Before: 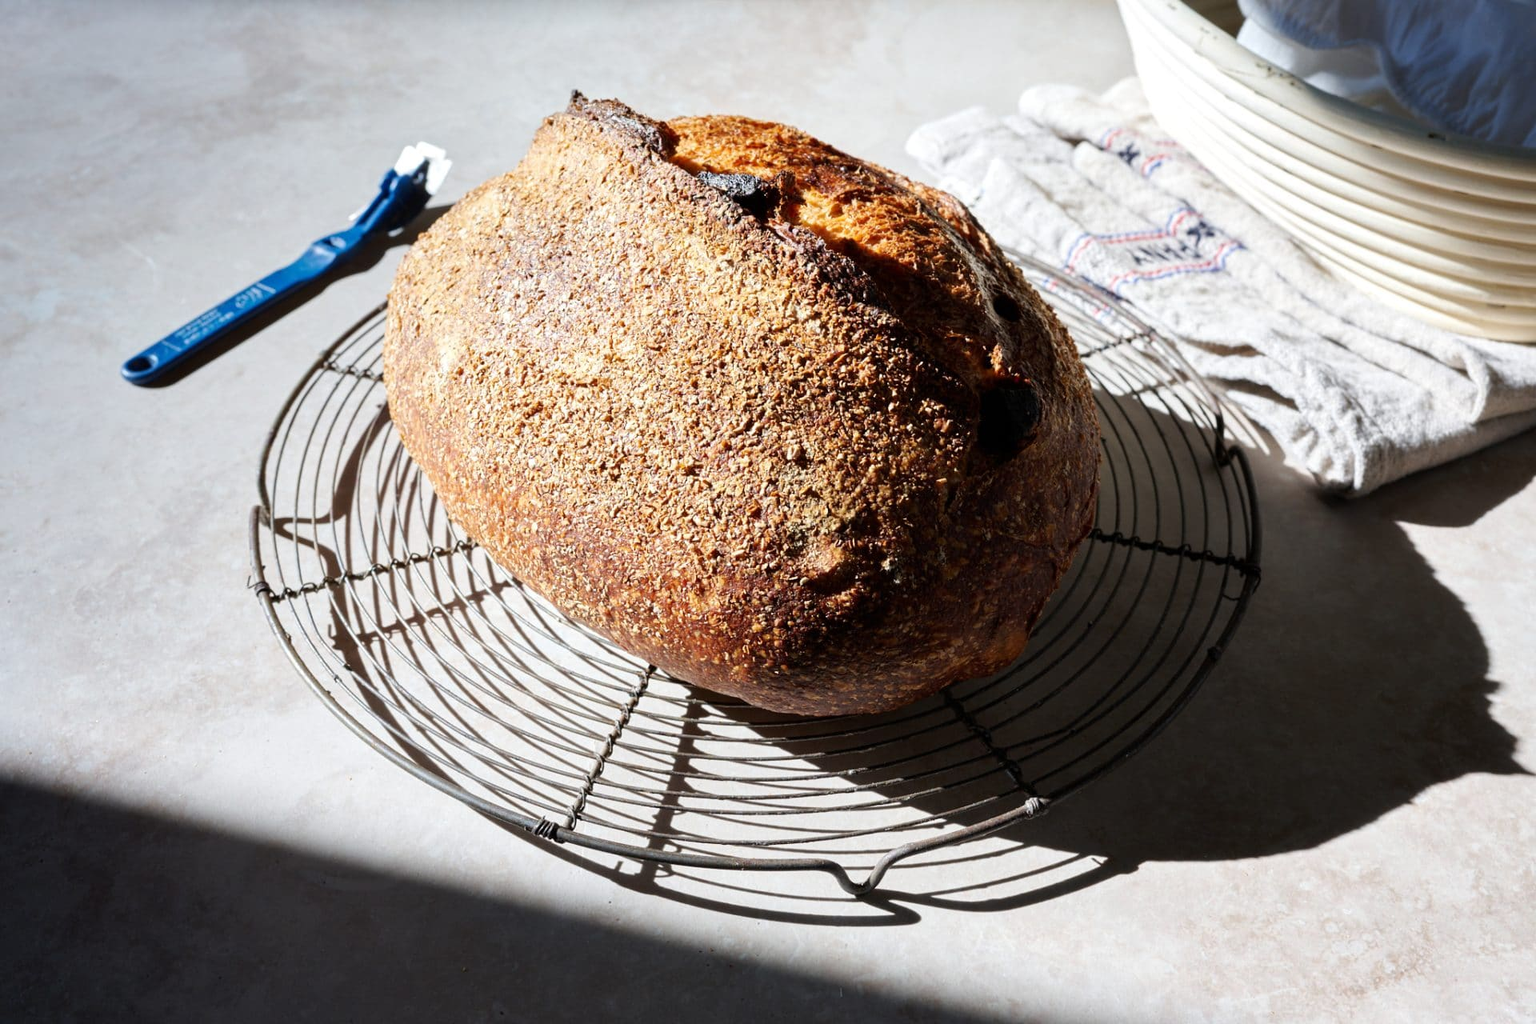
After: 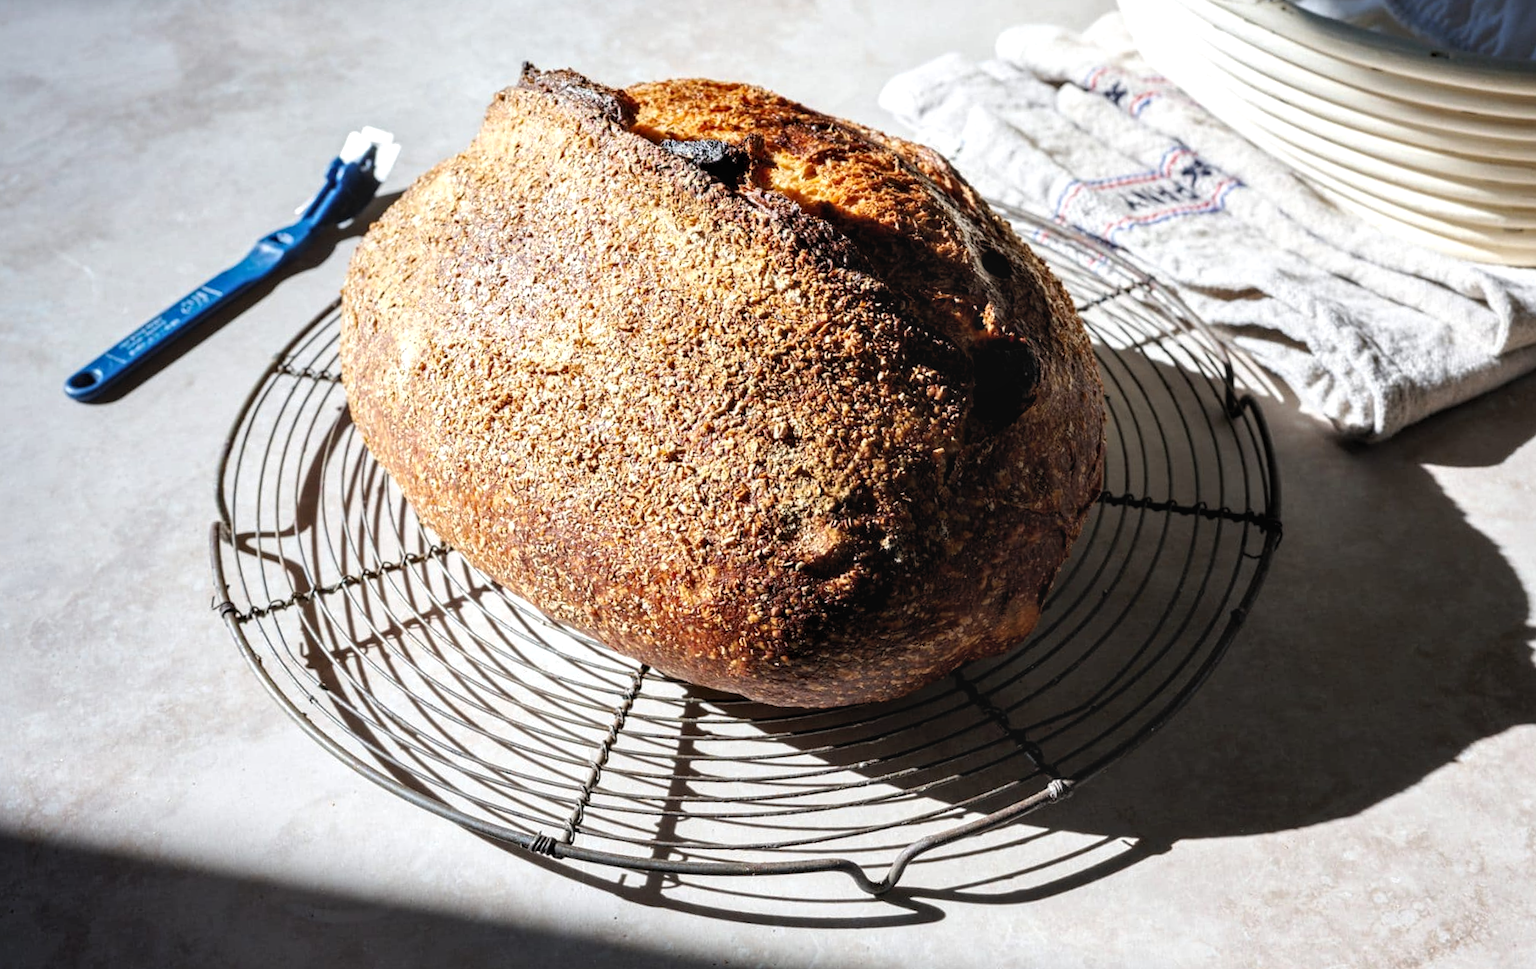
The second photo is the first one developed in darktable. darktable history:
crop: left 1.743%, right 0.268%, bottom 2.011%
local contrast: on, module defaults
levels: levels [0.016, 0.484, 0.953]
rotate and perspective: rotation -3.52°, crop left 0.036, crop right 0.964, crop top 0.081, crop bottom 0.919
